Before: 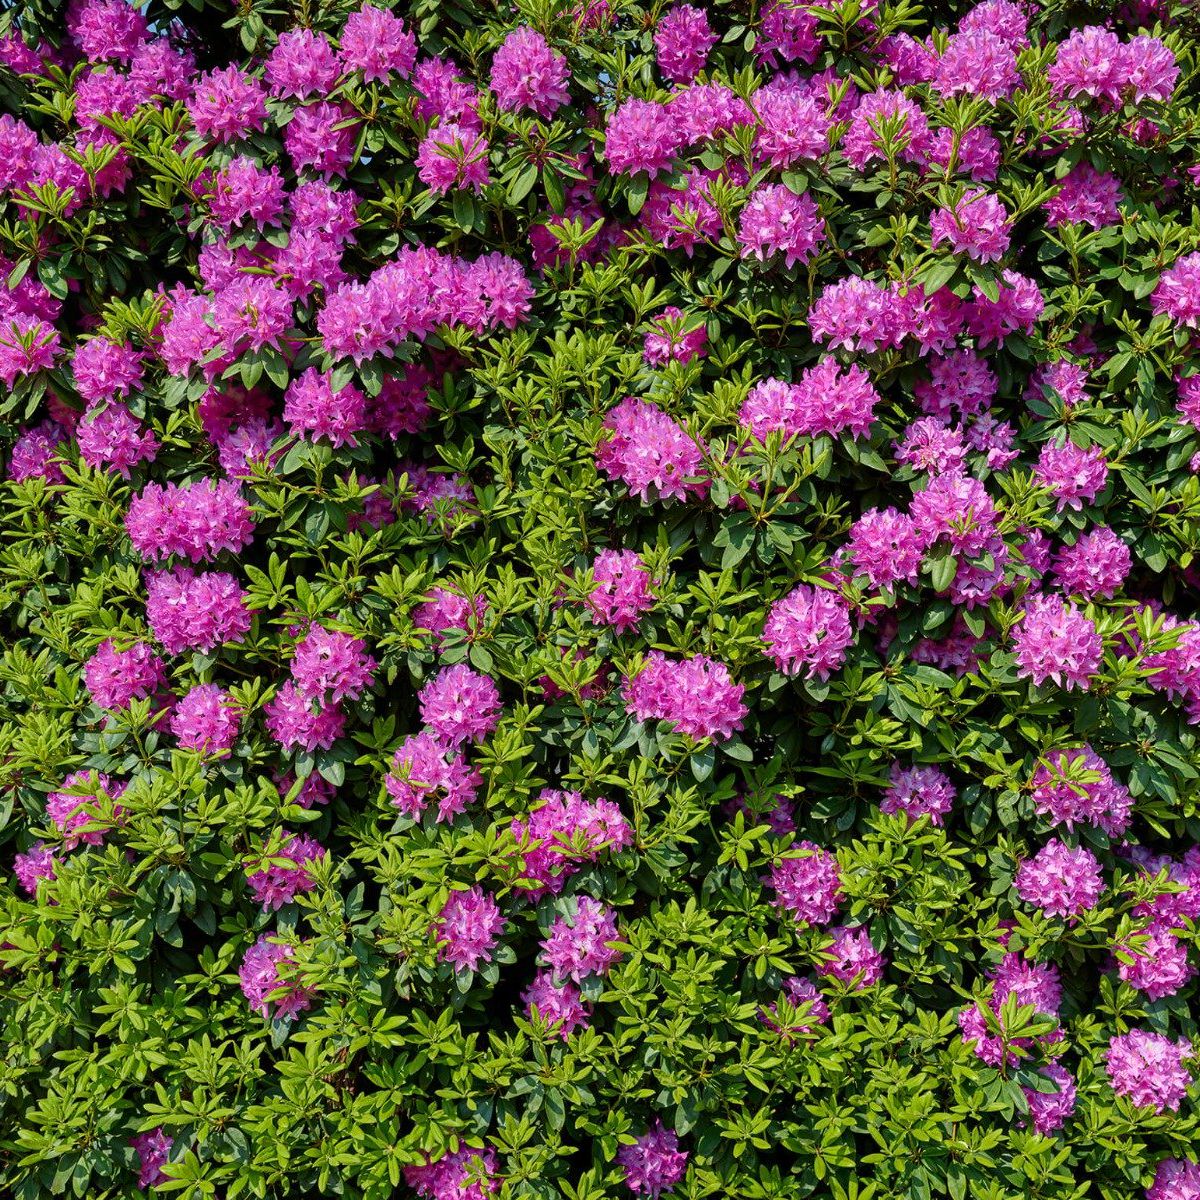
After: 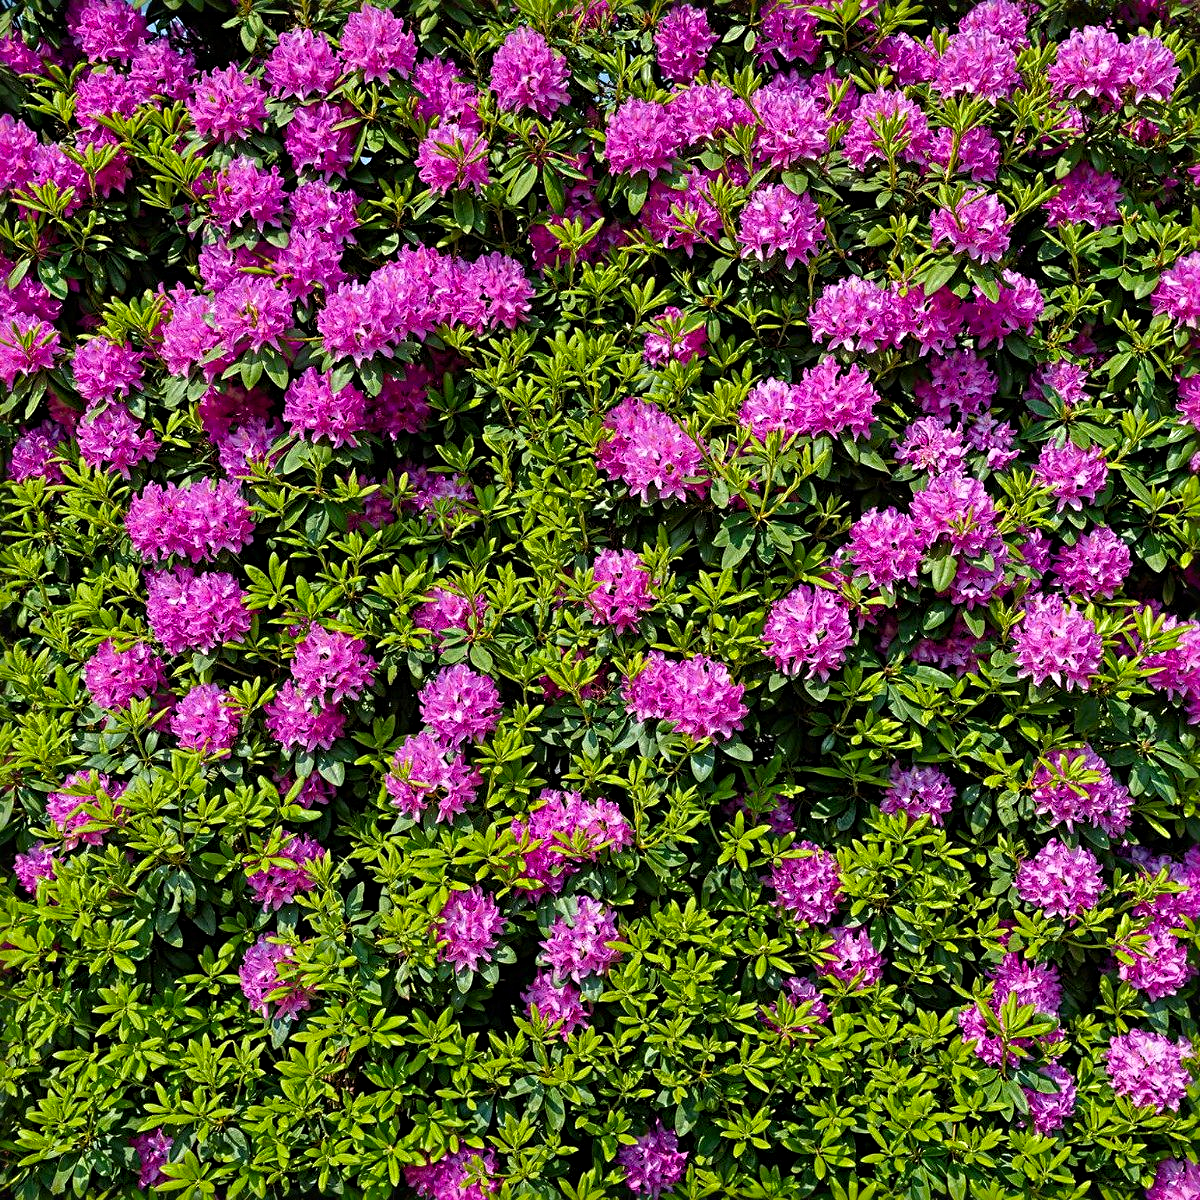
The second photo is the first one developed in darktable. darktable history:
sharpen: radius 4.91
color balance rgb: perceptual saturation grading › global saturation 19.937%
color correction: highlights b* -0.022
